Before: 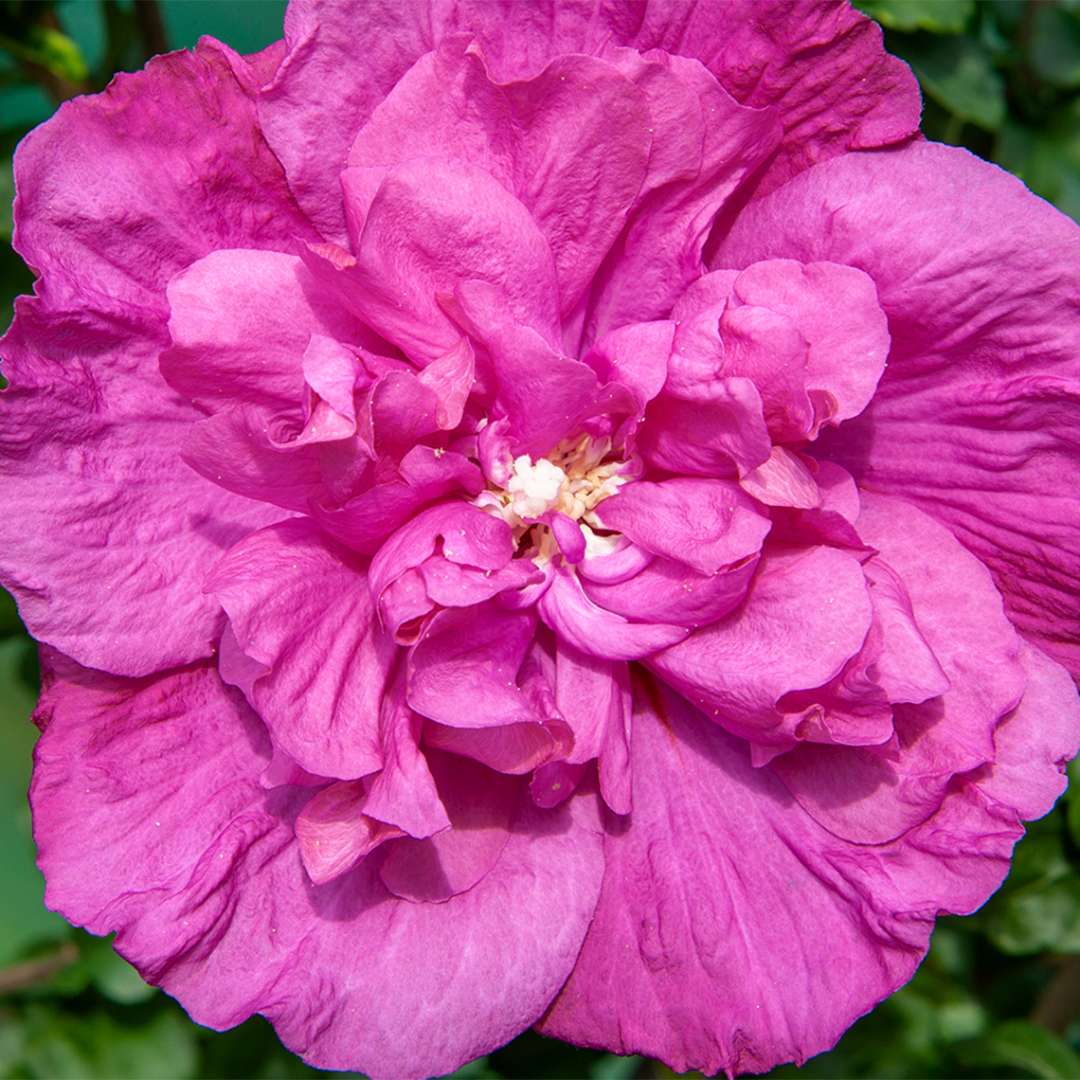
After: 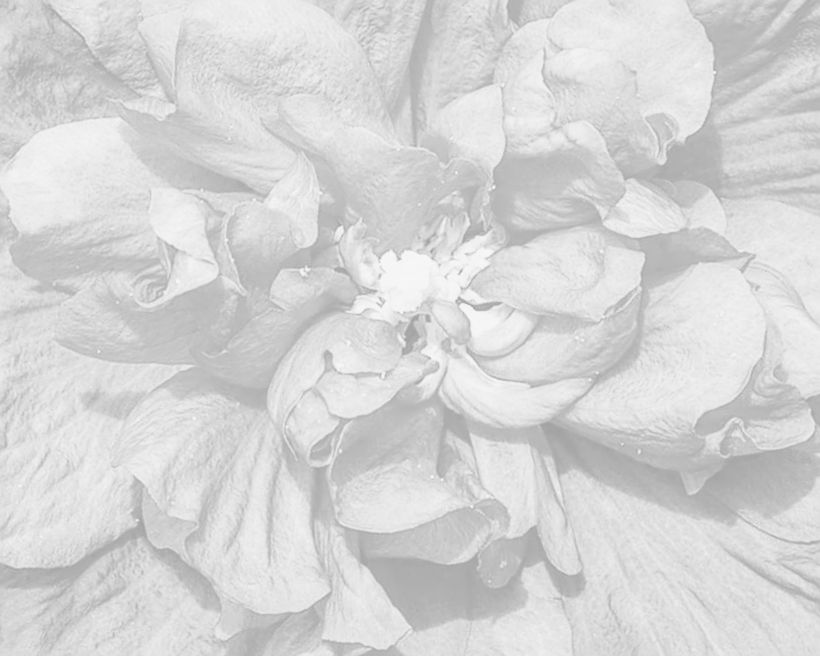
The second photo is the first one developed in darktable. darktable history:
crop: left 9.88%, right 12.664%
base curve: curves: ch0 [(0, 0) (0.028, 0.03) (0.121, 0.232) (0.46, 0.748) (0.859, 0.968) (1, 1)], preserve colors none
contrast brightness saturation: contrast 0.19, brightness -0.11, saturation 0.21
colorize: hue 331.2°, saturation 75%, source mix 30.28%, lightness 70.52%, version 1
local contrast: detail 130%
rotate and perspective: rotation -14.8°, crop left 0.1, crop right 0.903, crop top 0.25, crop bottom 0.748
monochrome: a 32, b 64, size 2.3
sharpen: on, module defaults
